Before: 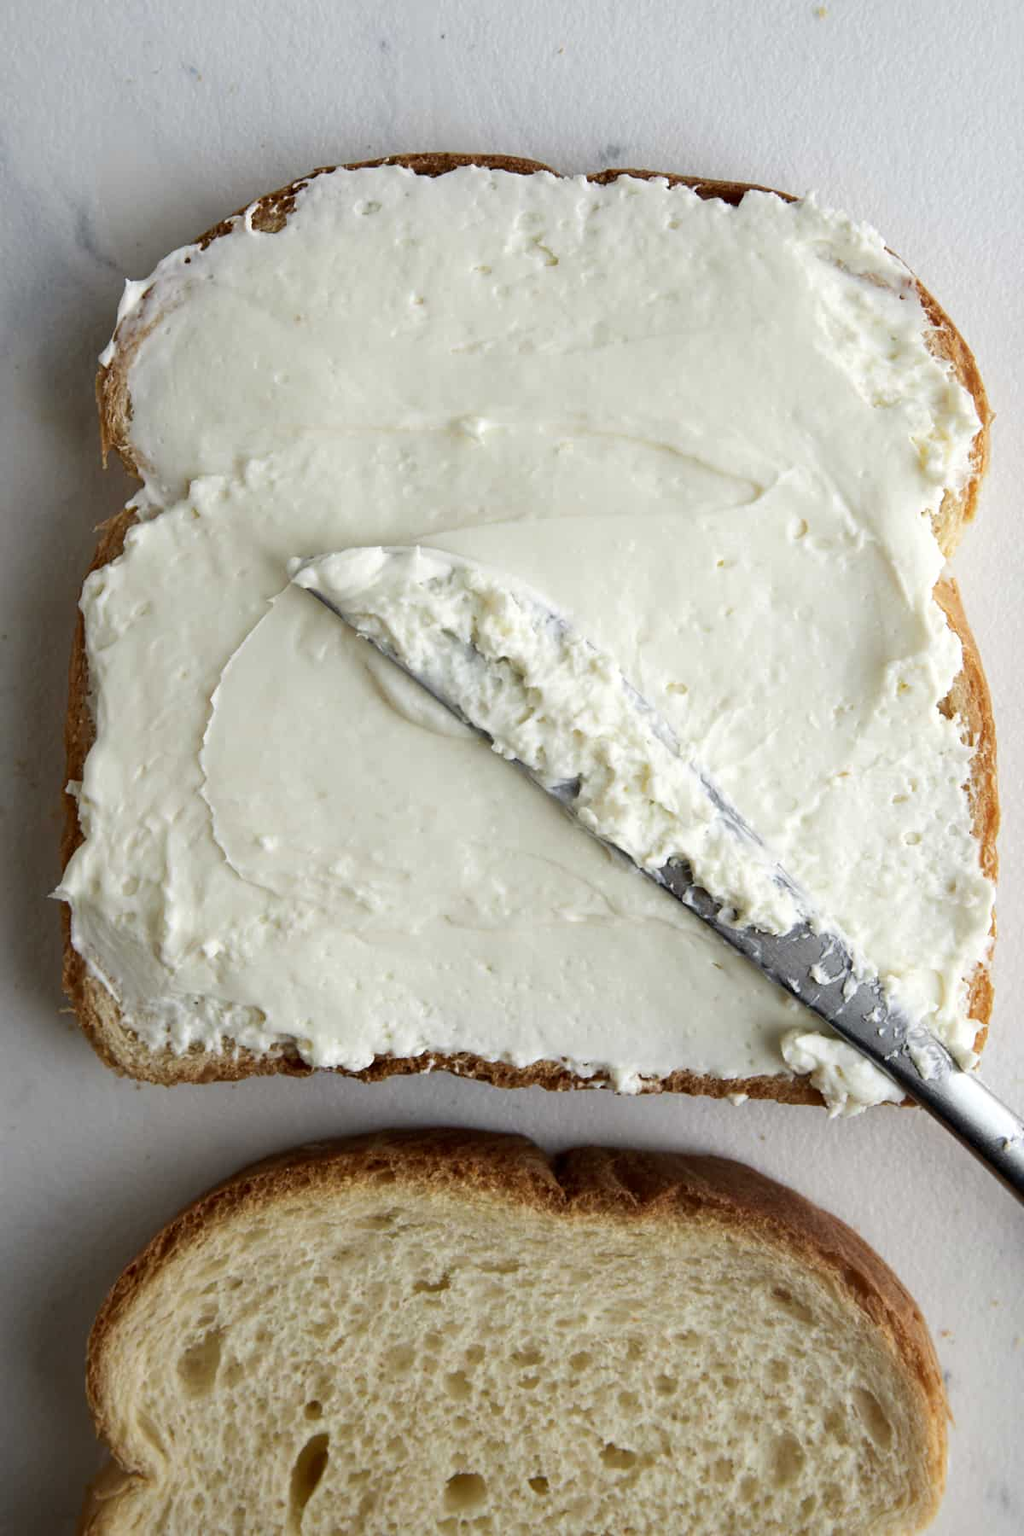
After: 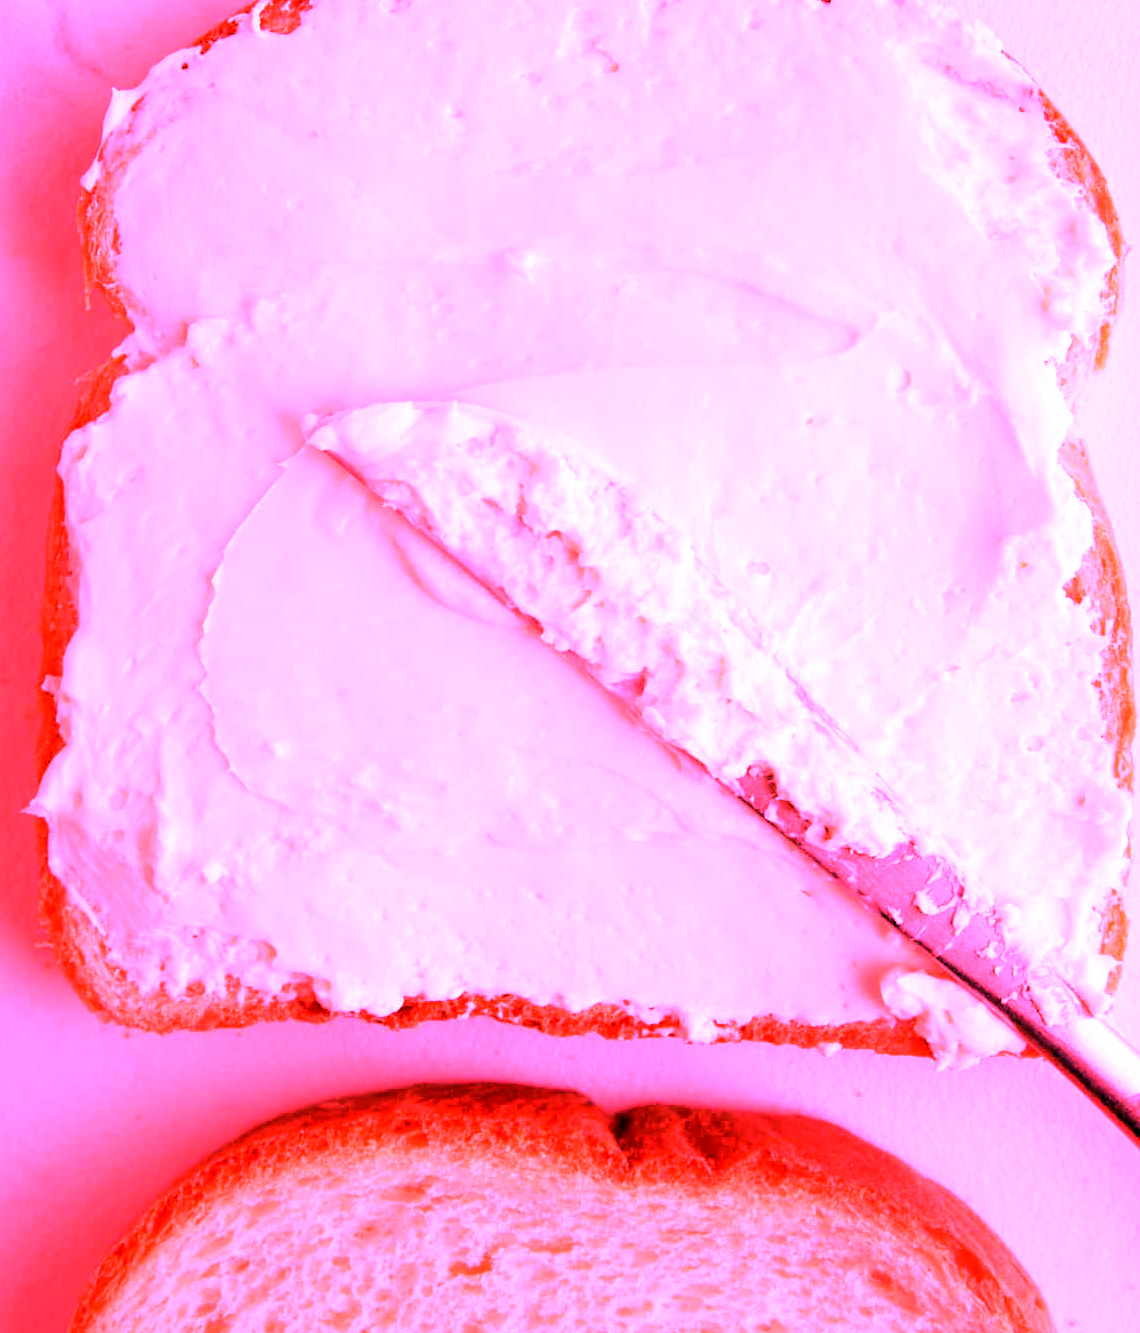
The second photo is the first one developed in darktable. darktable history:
crop and rotate: left 2.991%, top 13.302%, right 1.981%, bottom 12.636%
white balance: red 4.26, blue 1.802
